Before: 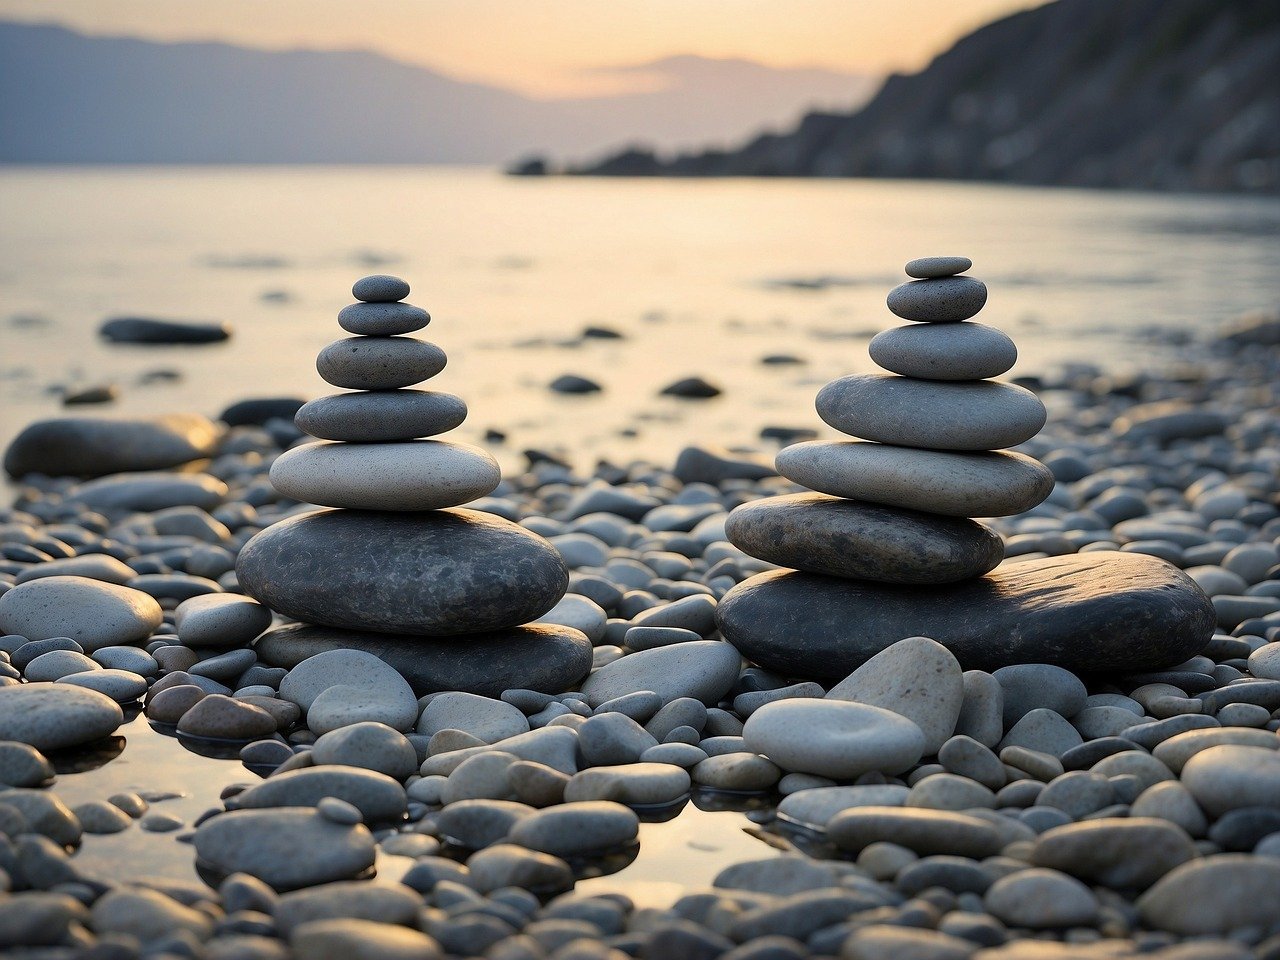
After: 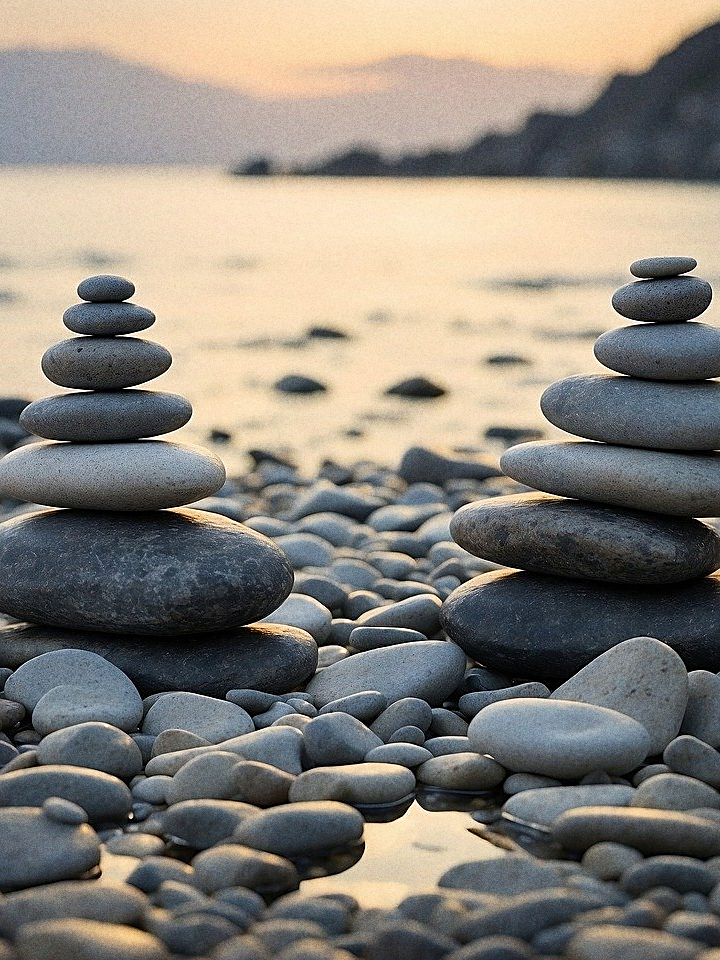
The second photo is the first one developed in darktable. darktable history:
grain: coarseness 0.09 ISO, strength 40%
crop: left 21.496%, right 22.254%
sharpen: on, module defaults
